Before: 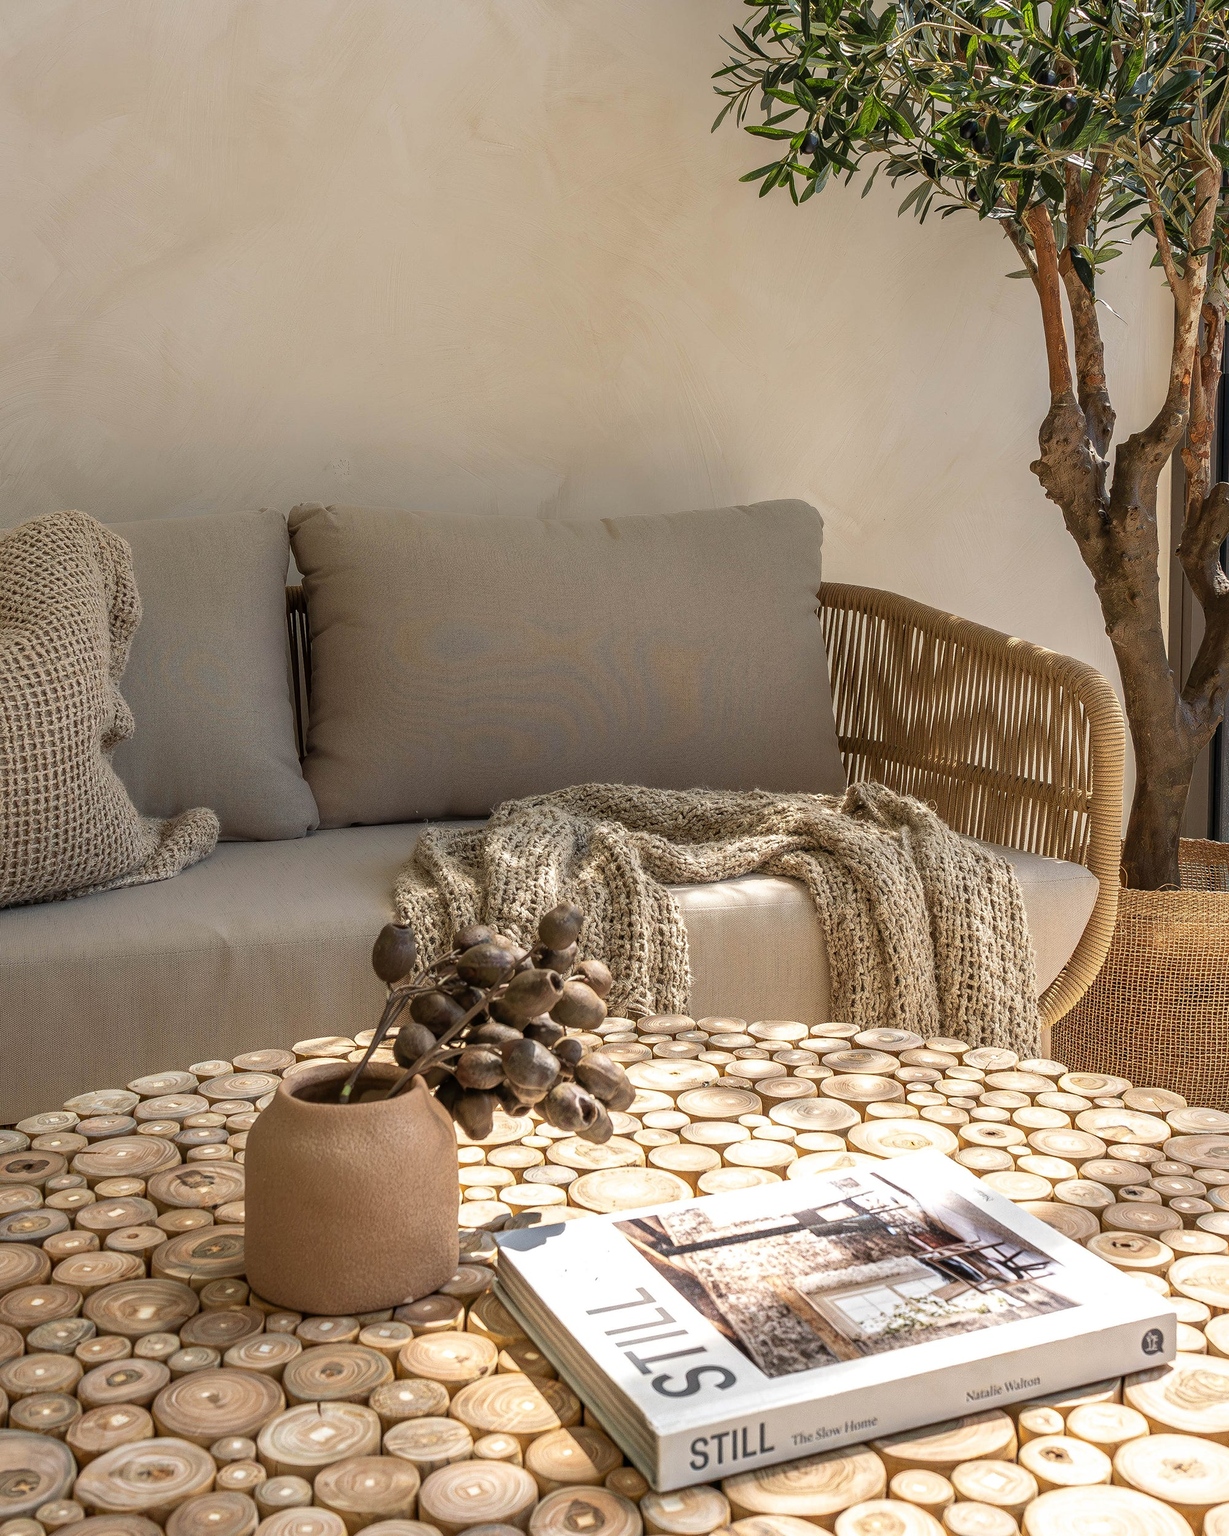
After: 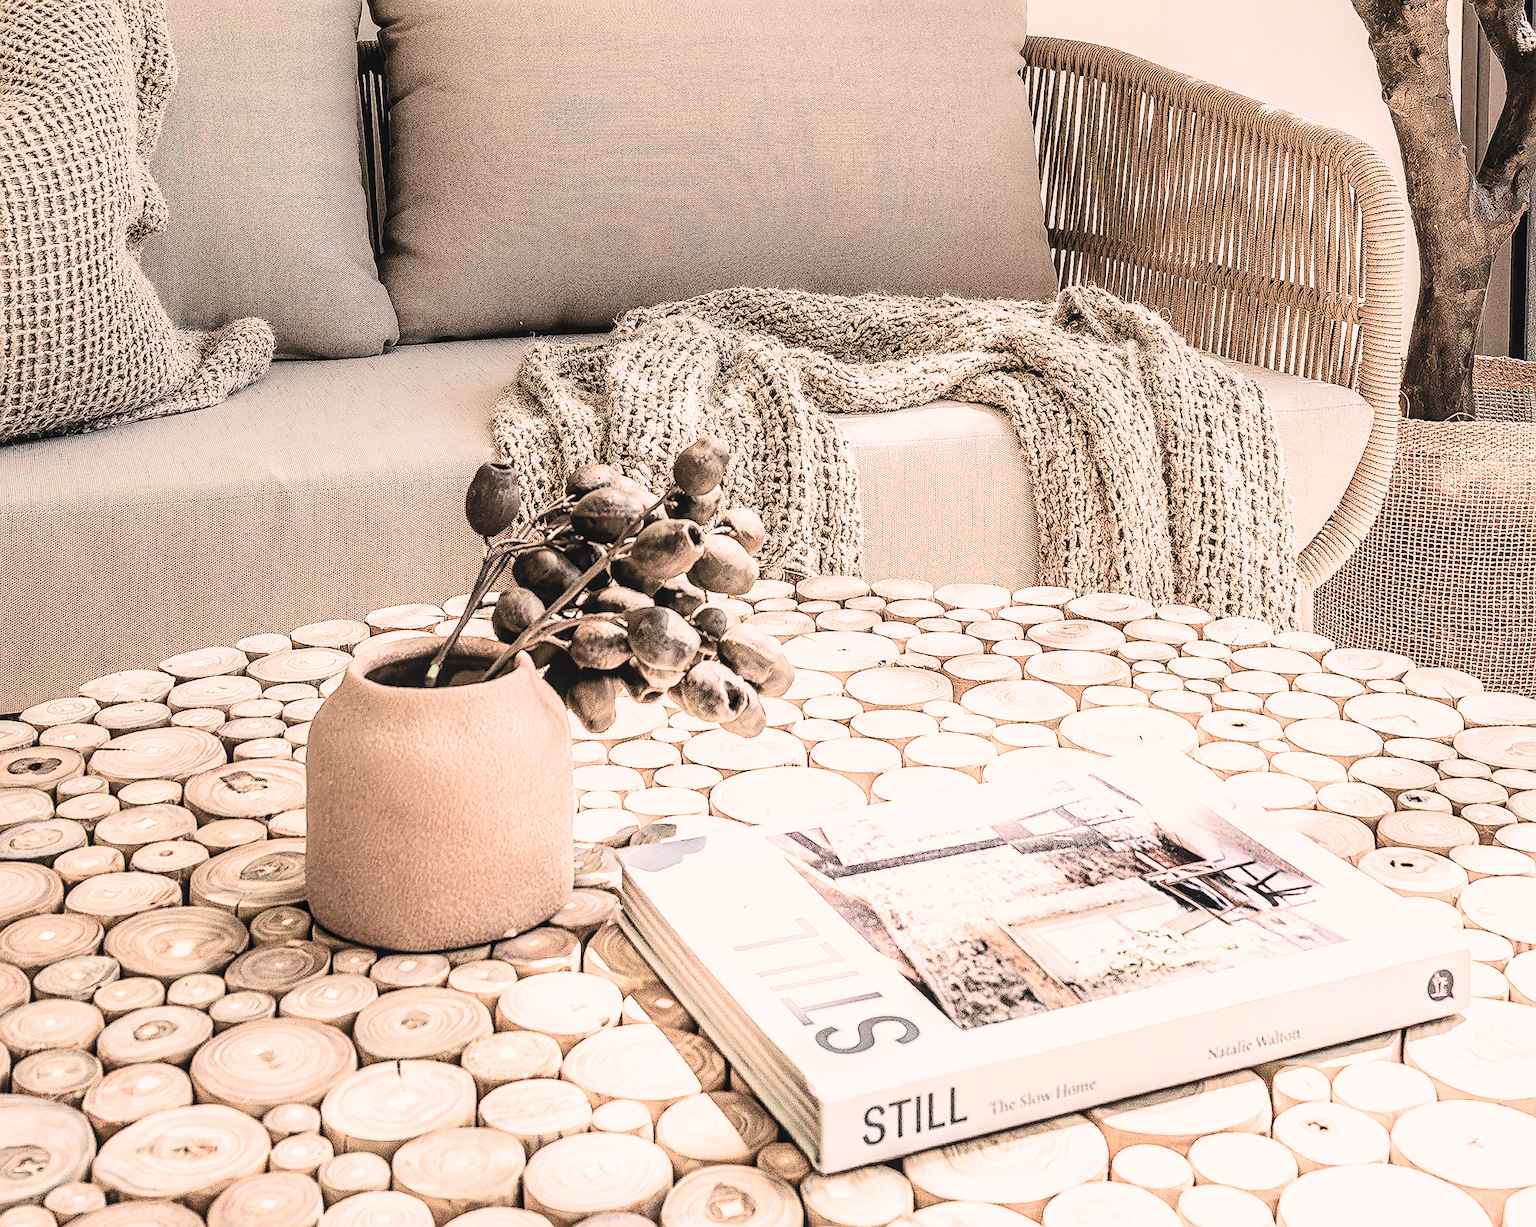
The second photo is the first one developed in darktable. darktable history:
sharpen: on, module defaults
local contrast: detail 109%
crop and rotate: top 36.054%
filmic rgb: black relative exposure -5.06 EV, white relative exposure 4 EV, hardness 2.89, contrast 1.094, highlights saturation mix -20.92%, color science v5 (2021), contrast in shadows safe, contrast in highlights safe
contrast brightness saturation: contrast 0.235, brightness 0.1, saturation 0.292
color correction: highlights a* 6, highlights b* 4.71
tone equalizer: -8 EV -0.744 EV, -7 EV -0.722 EV, -6 EV -0.588 EV, -5 EV -0.384 EV, -3 EV 0.366 EV, -2 EV 0.6 EV, -1 EV 0.699 EV, +0 EV 0.753 EV, edges refinement/feathering 500, mask exposure compensation -1.57 EV, preserve details no
exposure: black level correction 0.001, exposure 1 EV, compensate highlight preservation false
